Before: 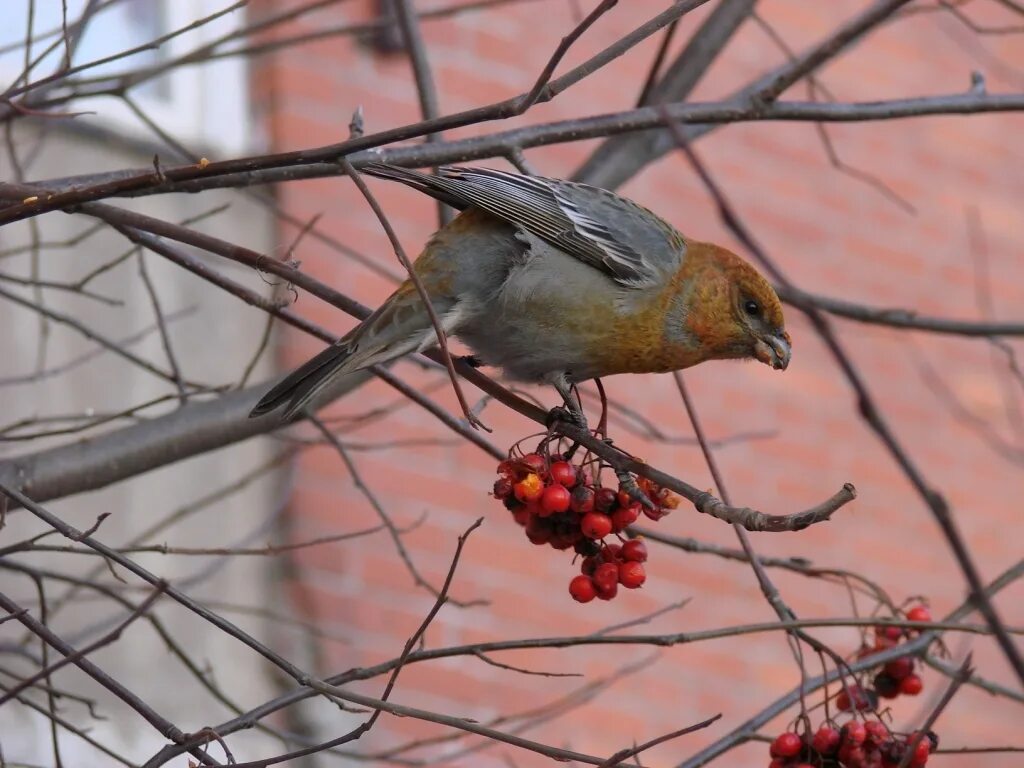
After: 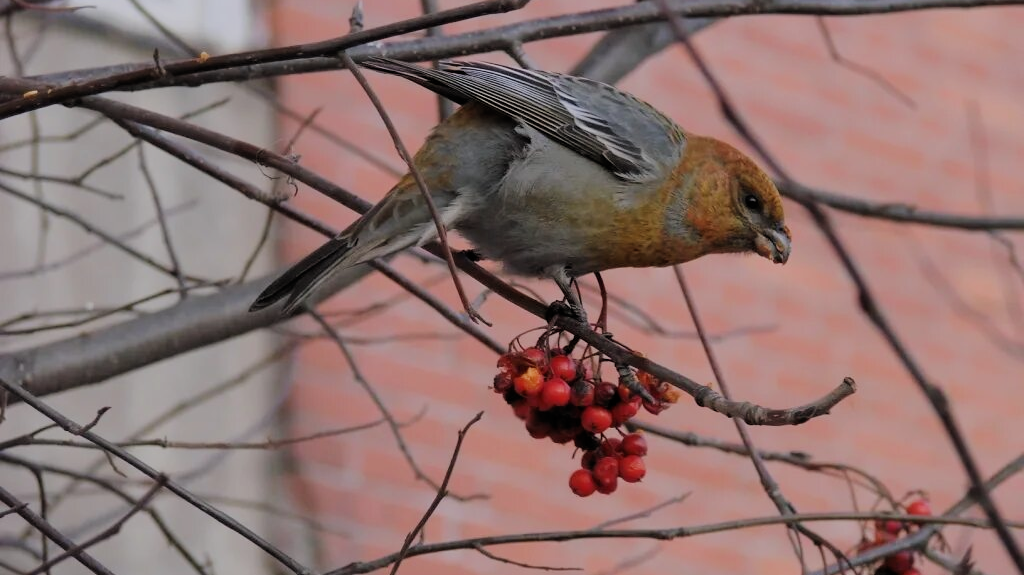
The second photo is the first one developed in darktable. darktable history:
filmic rgb: black relative exposure -7.65 EV, white relative exposure 4.56 EV, hardness 3.61, contrast 0.998, add noise in highlights 0.001, color science v3 (2019), use custom middle-gray values true, contrast in highlights soft
crop: top 13.857%, bottom 11.238%
